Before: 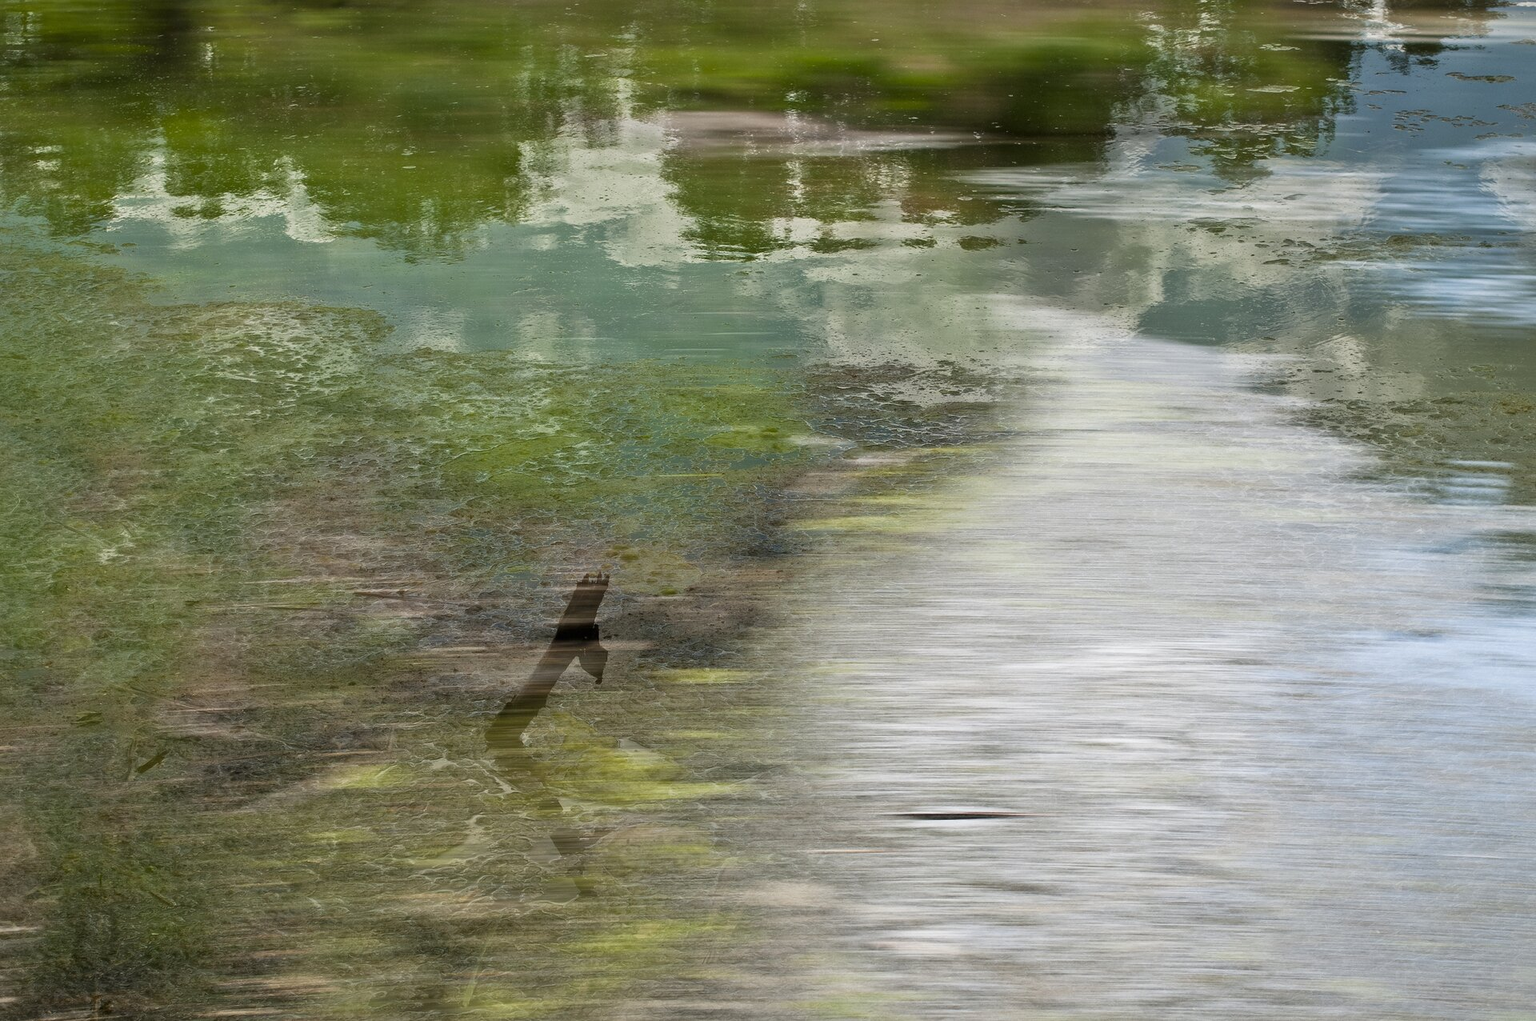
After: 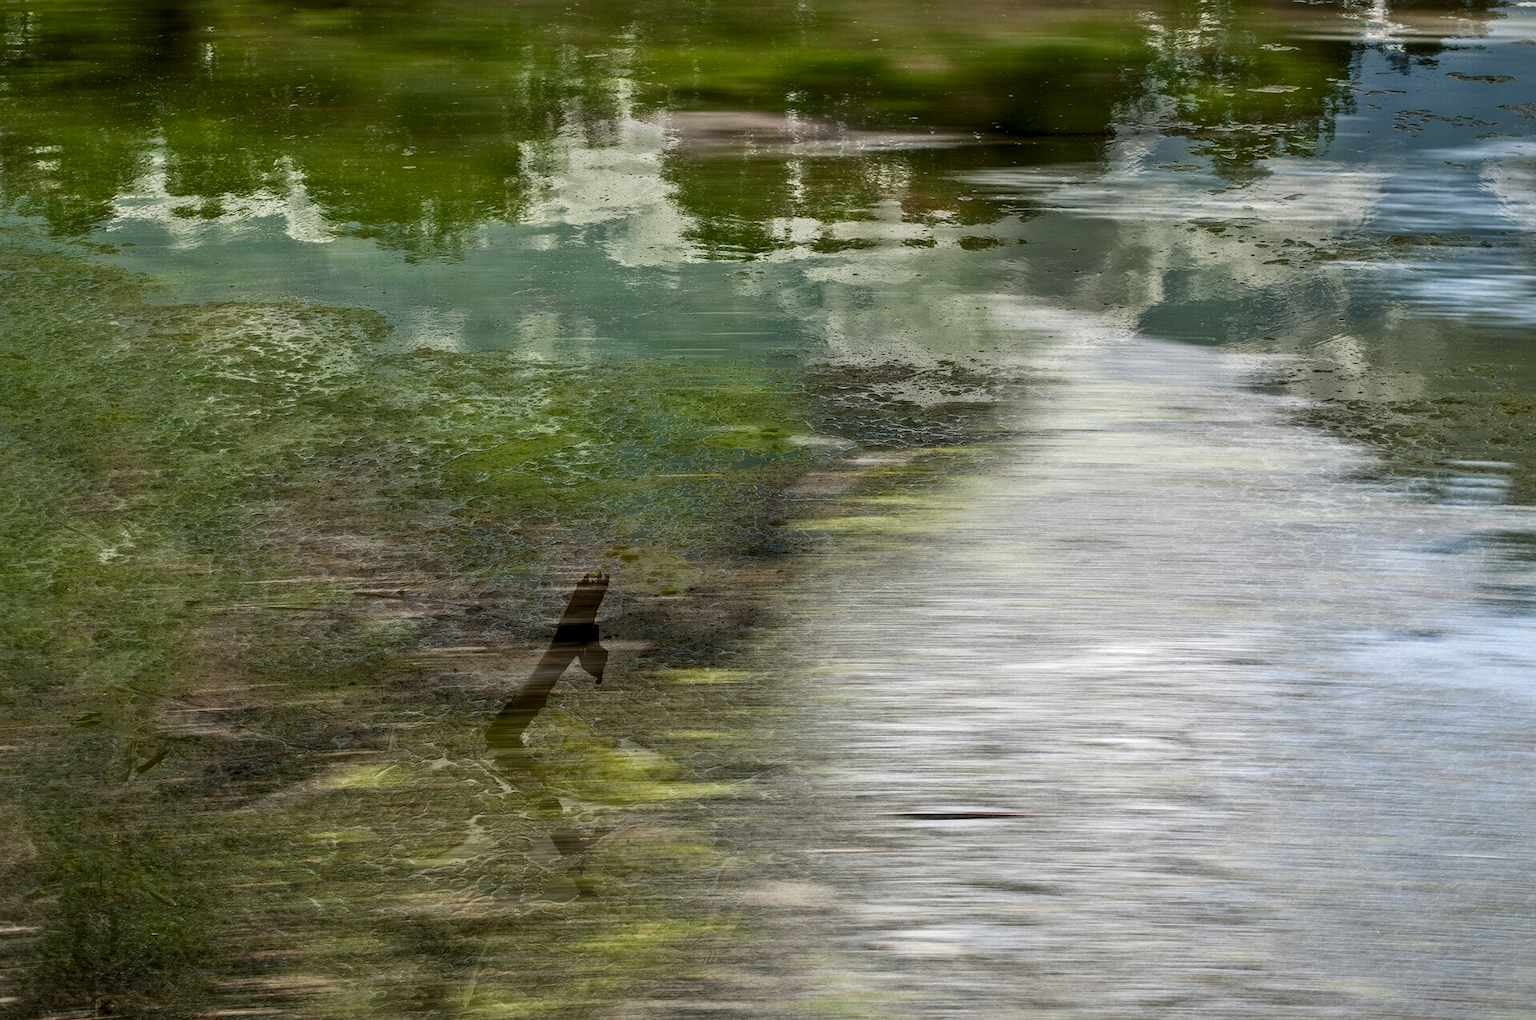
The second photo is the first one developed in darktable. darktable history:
local contrast: on, module defaults
contrast brightness saturation: contrast 0.07, brightness -0.13, saturation 0.06
